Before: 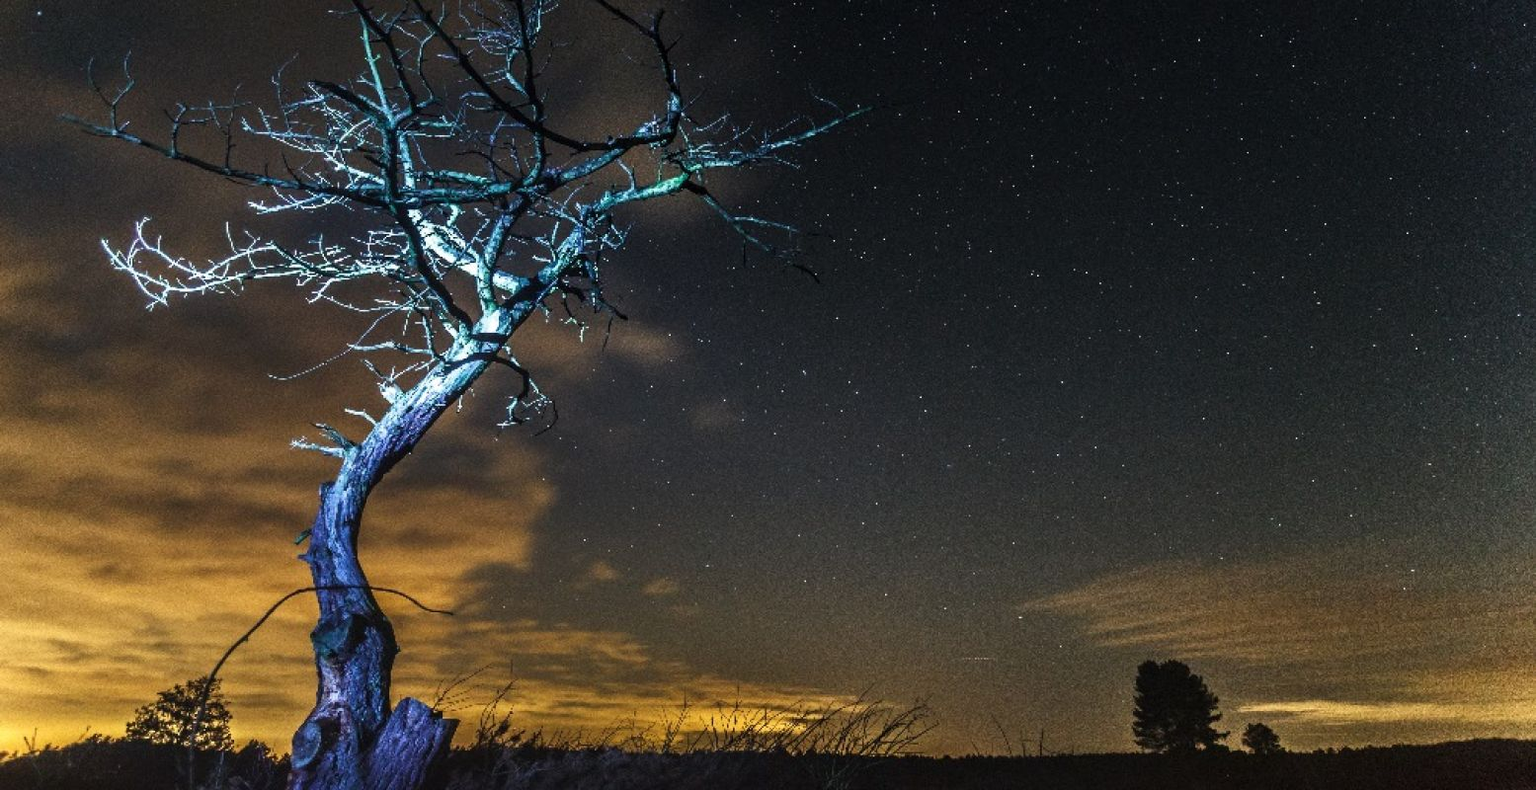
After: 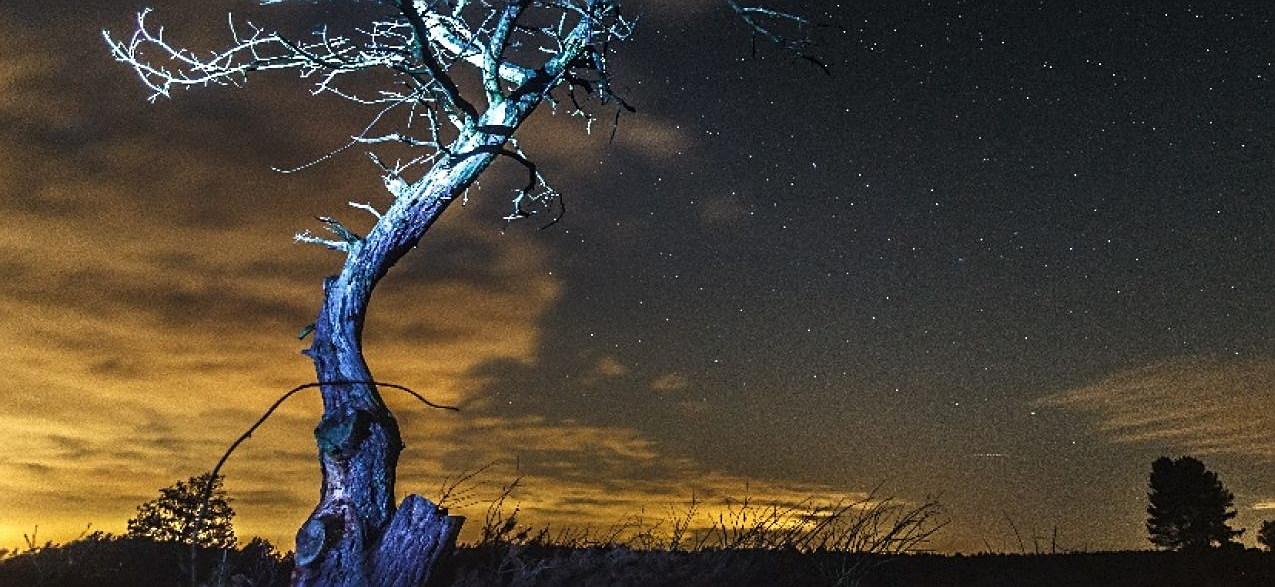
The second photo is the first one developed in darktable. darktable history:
crop: top 26.531%, right 17.959%
sharpen: on, module defaults
